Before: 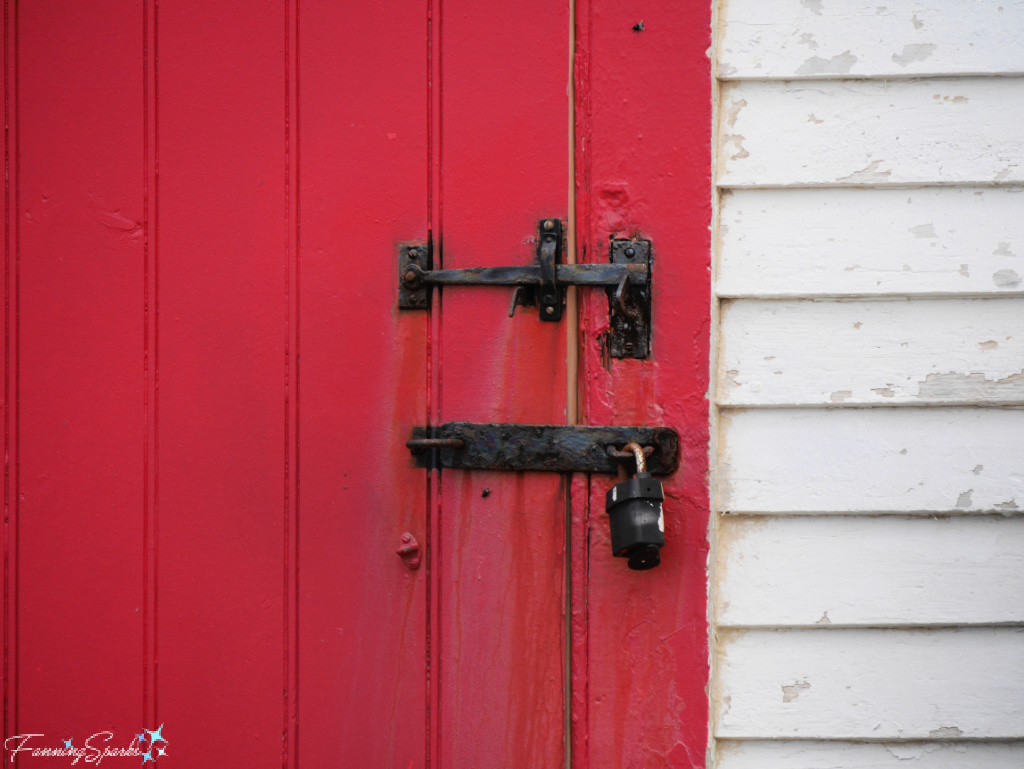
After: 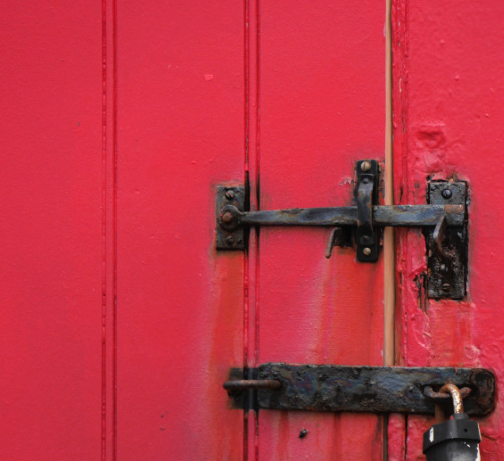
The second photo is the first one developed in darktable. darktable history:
crop: left 17.933%, top 7.772%, right 32.827%, bottom 32.268%
exposure: exposure 0.3 EV, compensate highlight preservation false
